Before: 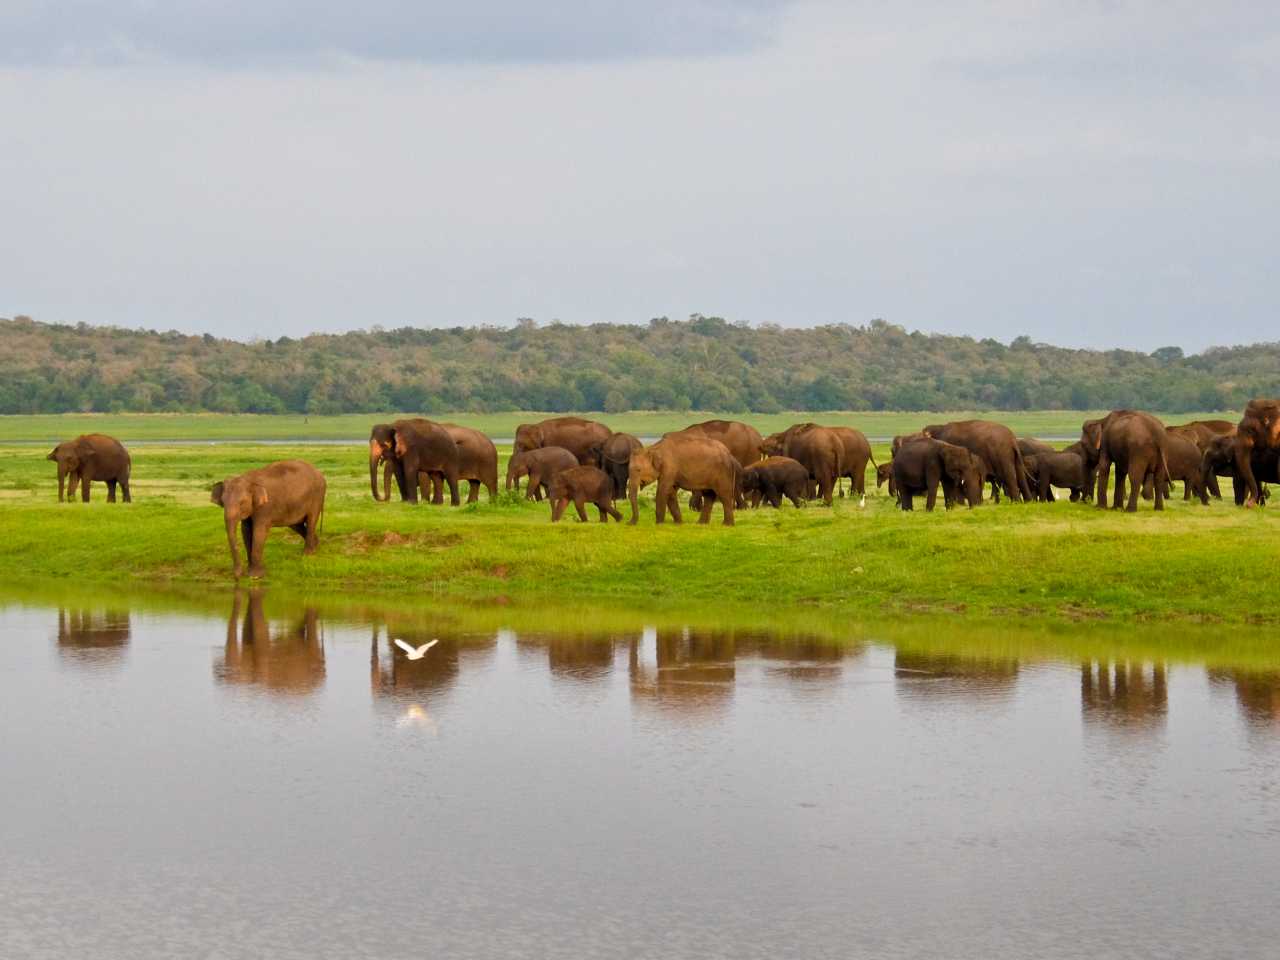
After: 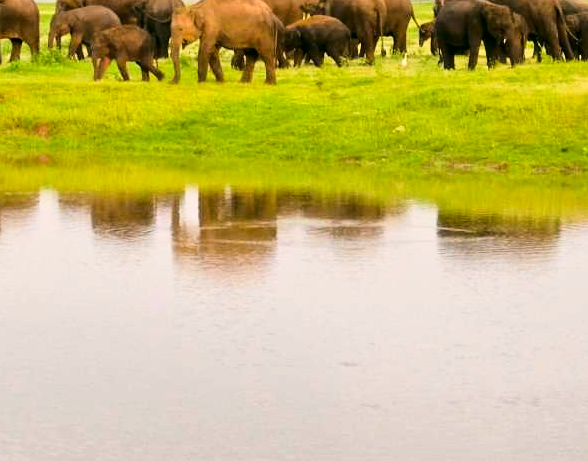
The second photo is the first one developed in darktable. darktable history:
exposure: compensate highlight preservation false
crop: left 35.818%, top 46.031%, right 18.181%, bottom 5.926%
color correction: highlights a* 4.35, highlights b* 4.94, shadows a* -7.78, shadows b* 4.84
base curve: curves: ch0 [(0, 0) (0.028, 0.03) (0.121, 0.232) (0.46, 0.748) (0.859, 0.968) (1, 1)]
local contrast: mode bilateral grid, contrast 16, coarseness 36, detail 104%, midtone range 0.2
